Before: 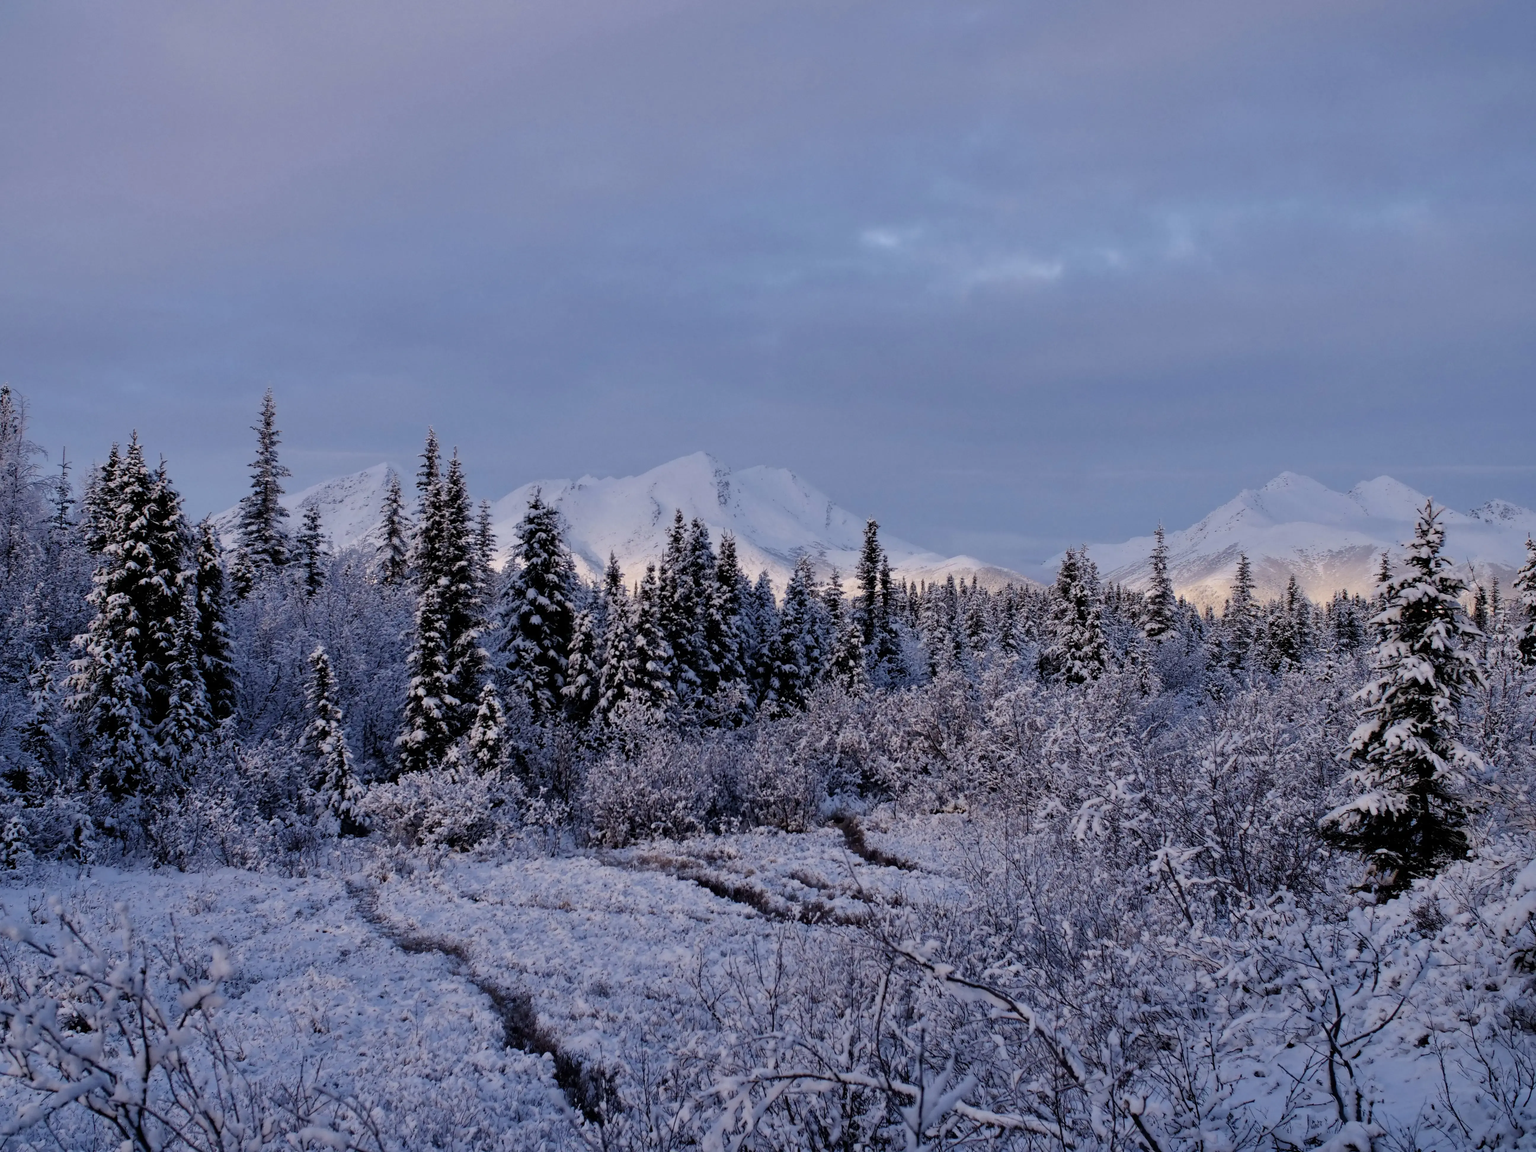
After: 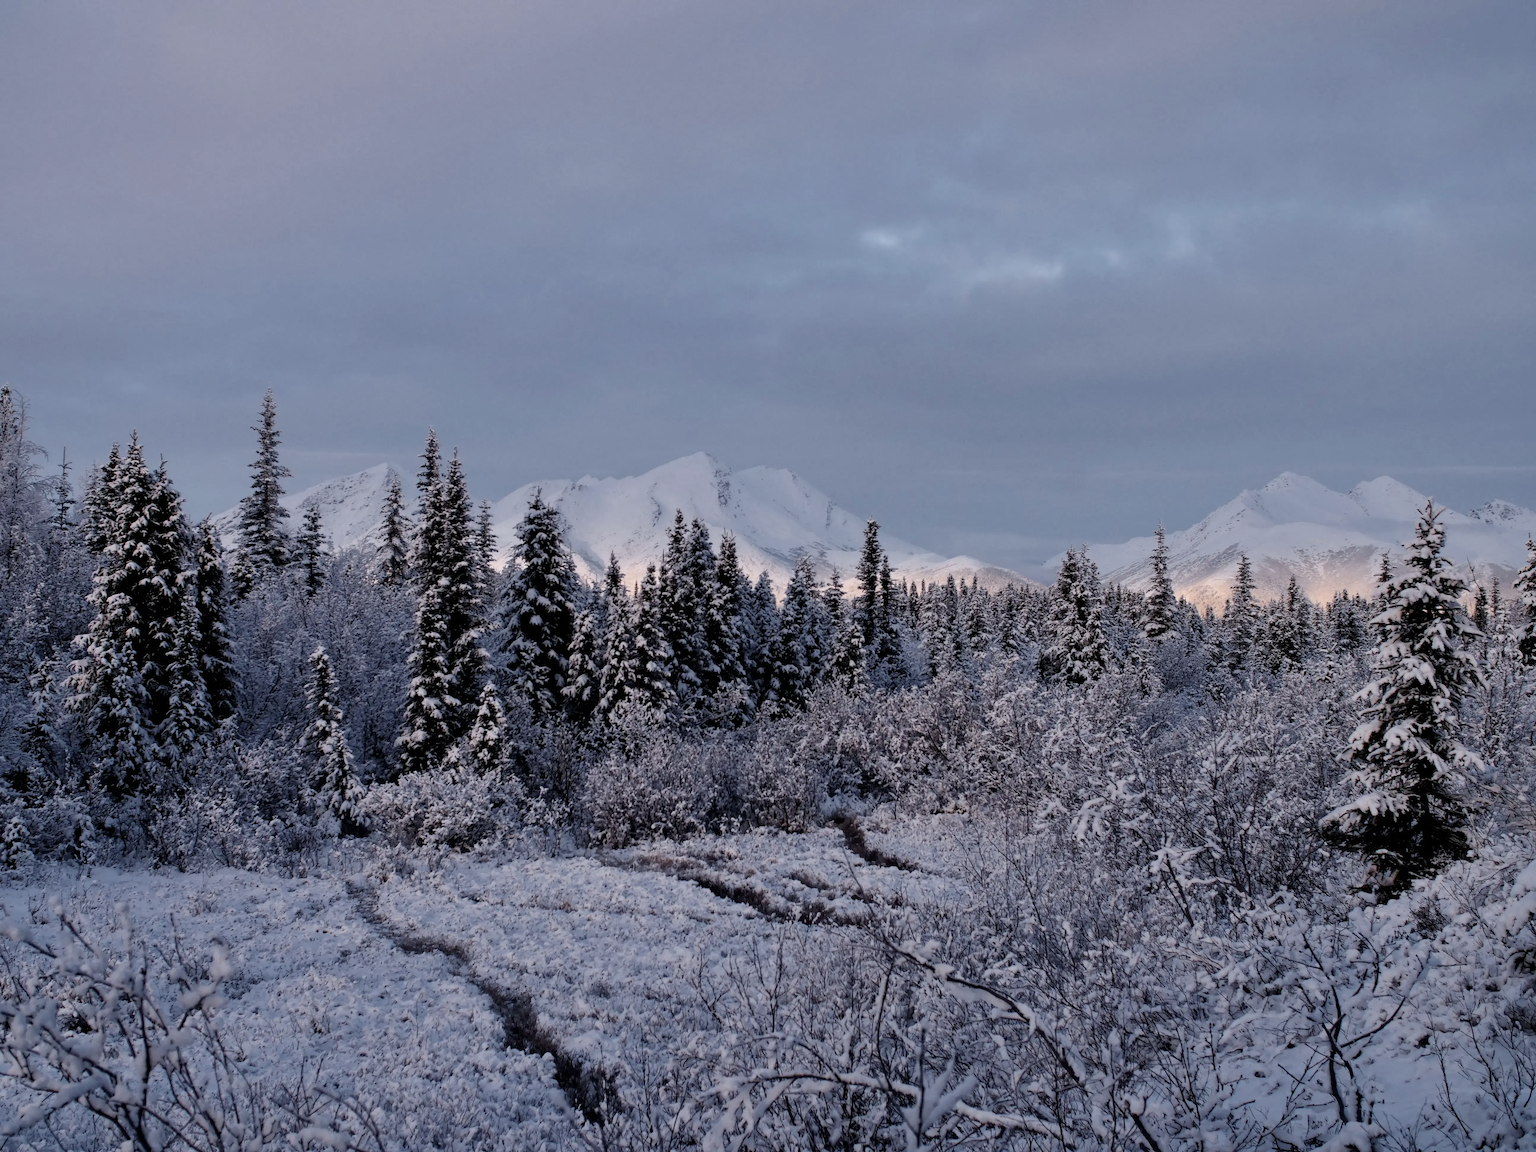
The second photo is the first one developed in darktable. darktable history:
color zones: curves: ch1 [(0.24, 0.629) (0.75, 0.5)]; ch2 [(0.255, 0.454) (0.745, 0.491)], mix 102.12%
contrast brightness saturation: contrast 0.1, saturation -0.36
